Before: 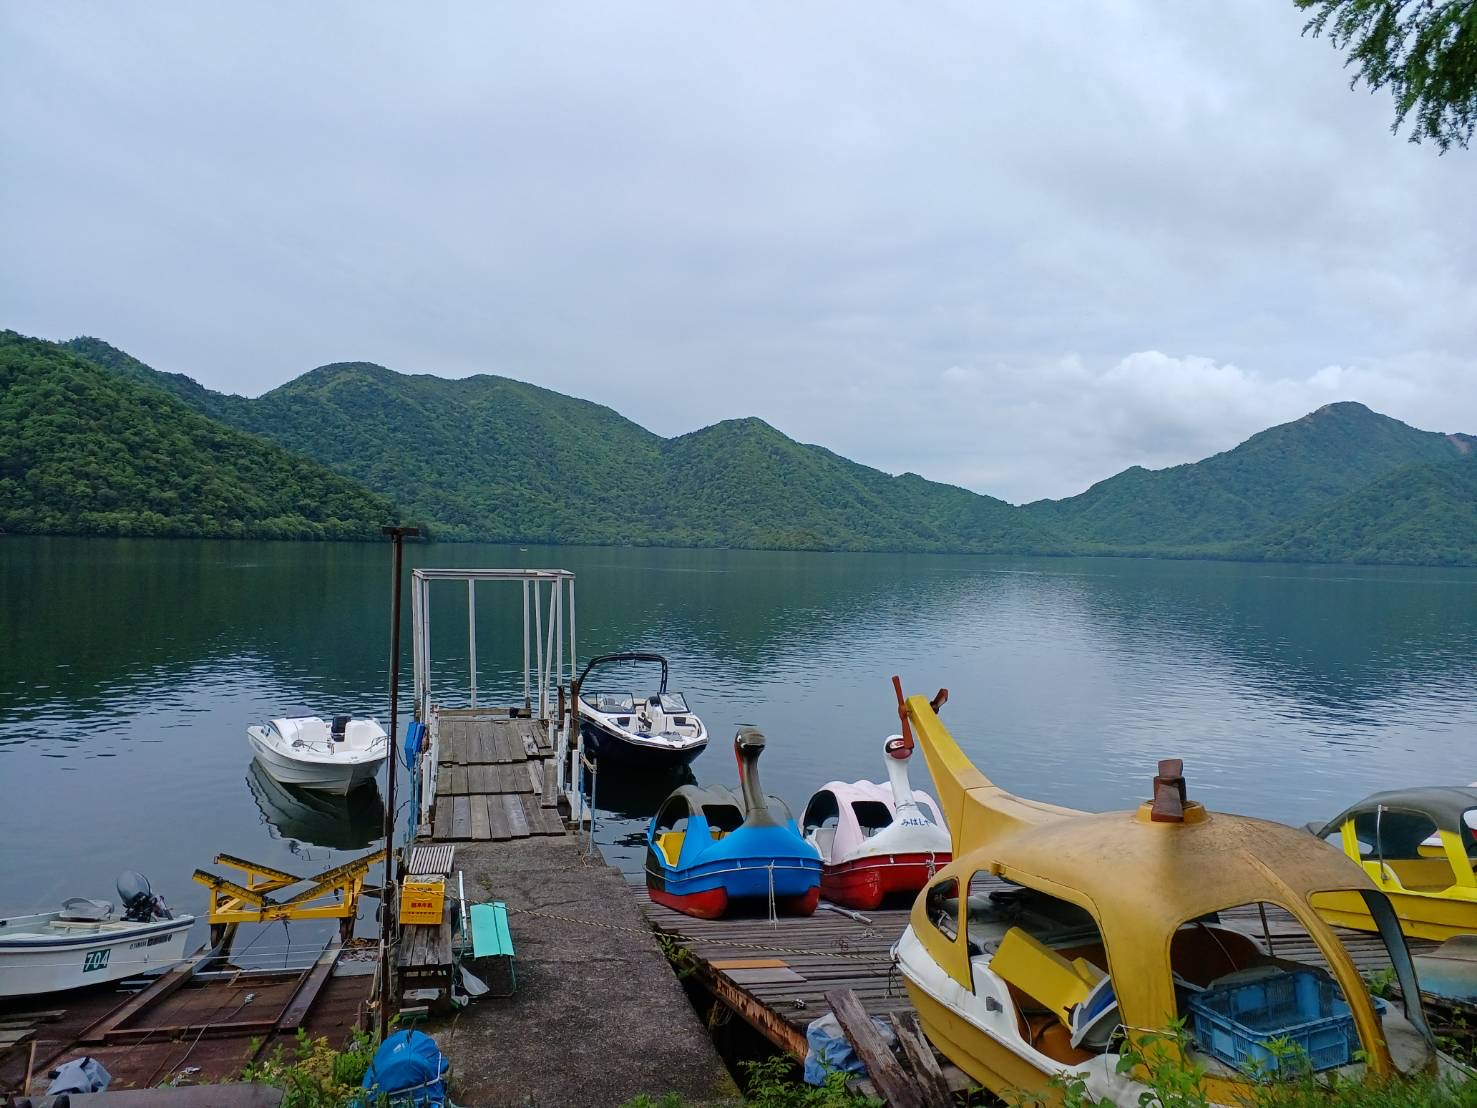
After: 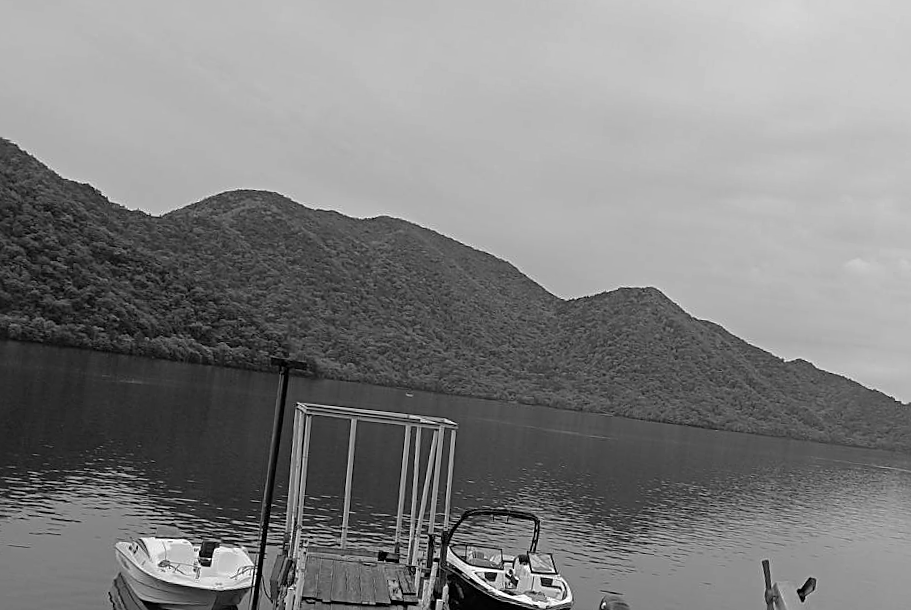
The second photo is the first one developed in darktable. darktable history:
color zones: curves: ch0 [(0.004, 0.588) (0.116, 0.636) (0.259, 0.476) (0.423, 0.464) (0.75, 0.5)]; ch1 [(0, 0) (0.143, 0) (0.286, 0) (0.429, 0) (0.571, 0) (0.714, 0) (0.857, 0)]
sharpen: amount 0.494
crop and rotate: angle -6.06°, left 2.194%, top 6.792%, right 27.727%, bottom 30.647%
base curve: curves: ch0 [(0, 0) (0.74, 0.67) (1, 1)], preserve colors none
